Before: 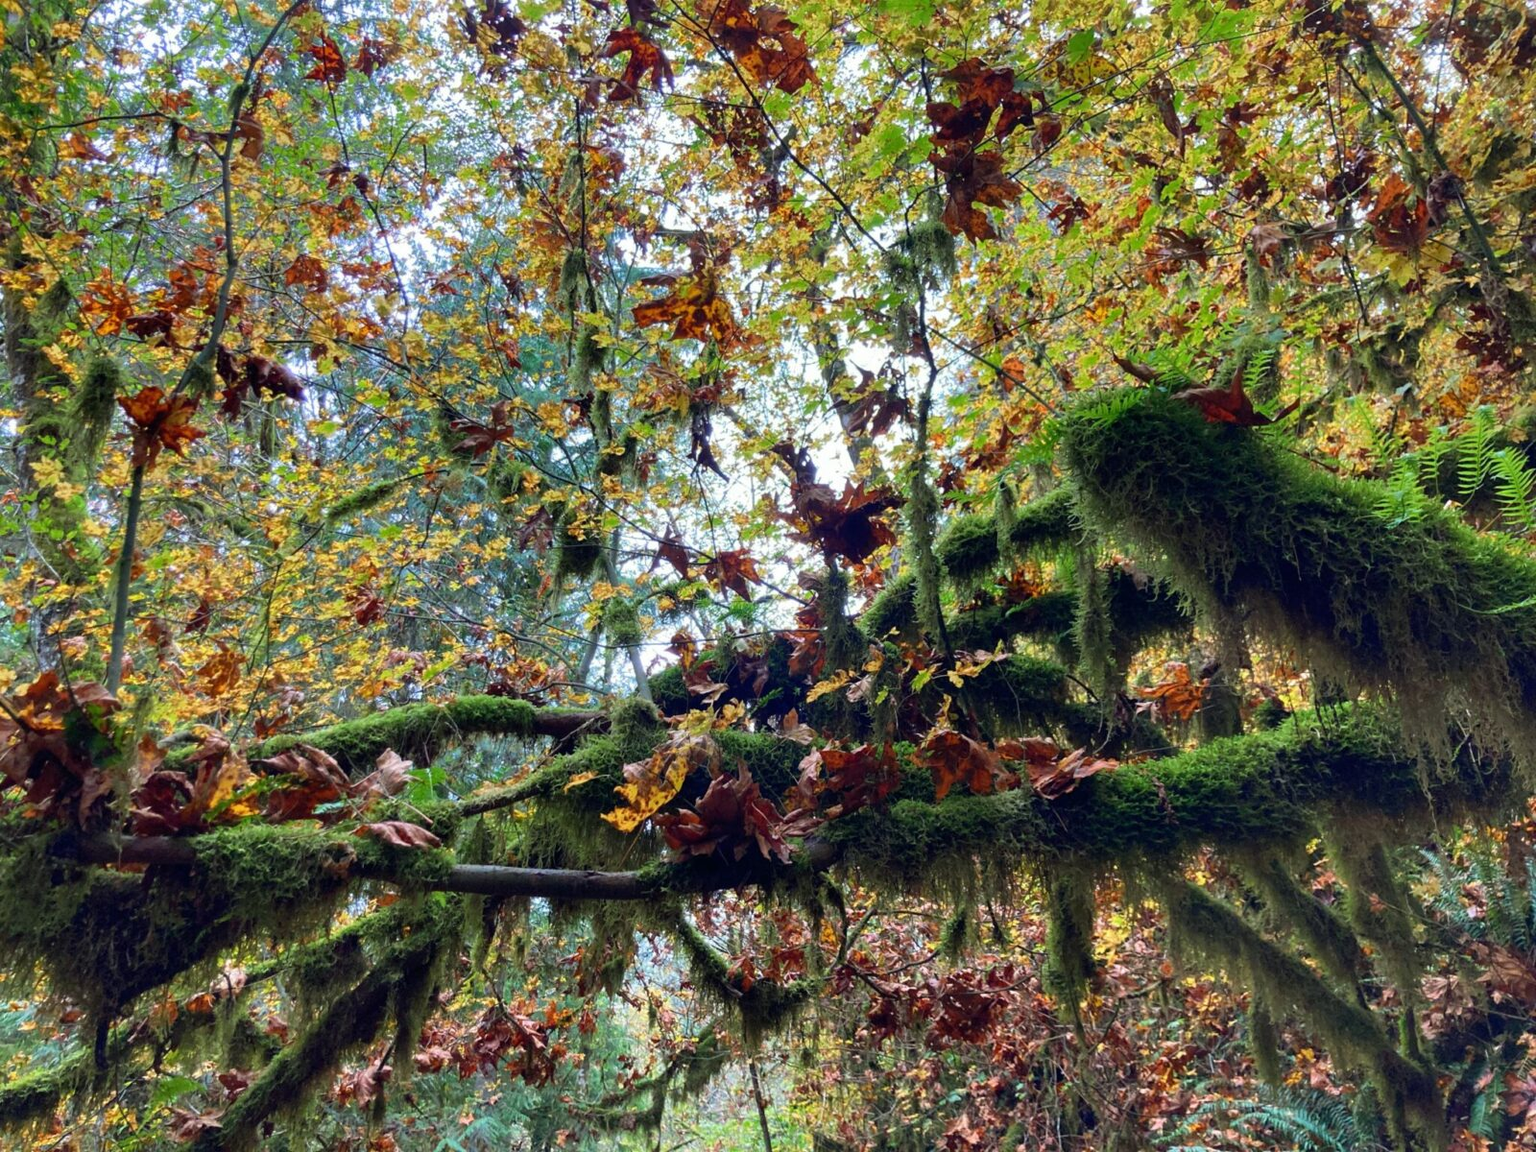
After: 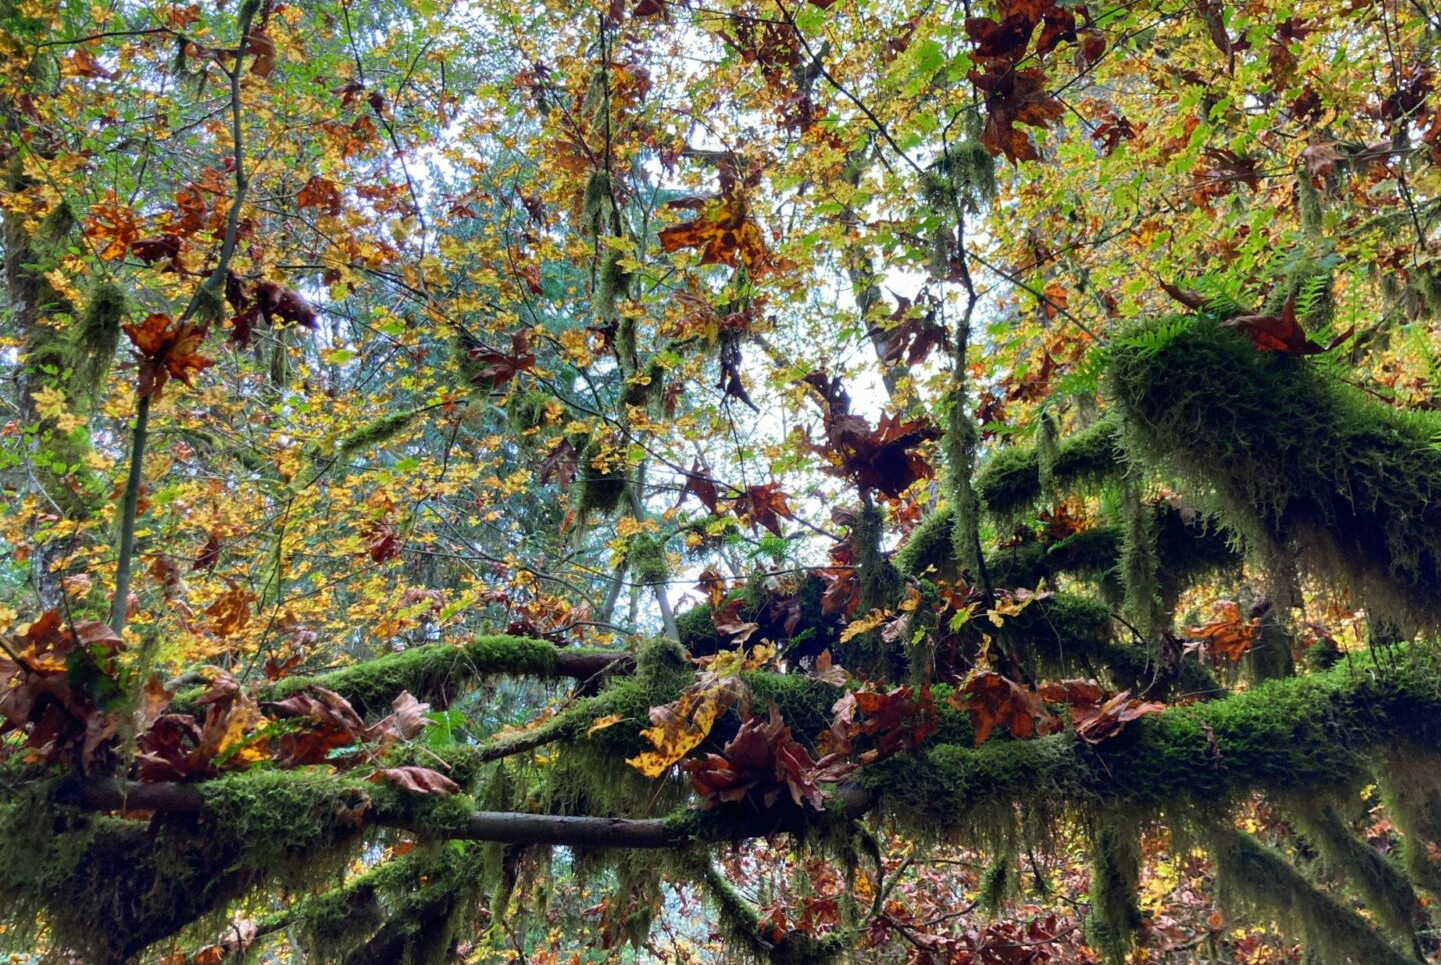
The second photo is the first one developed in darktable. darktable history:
crop: top 7.486%, right 9.907%, bottom 12.086%
